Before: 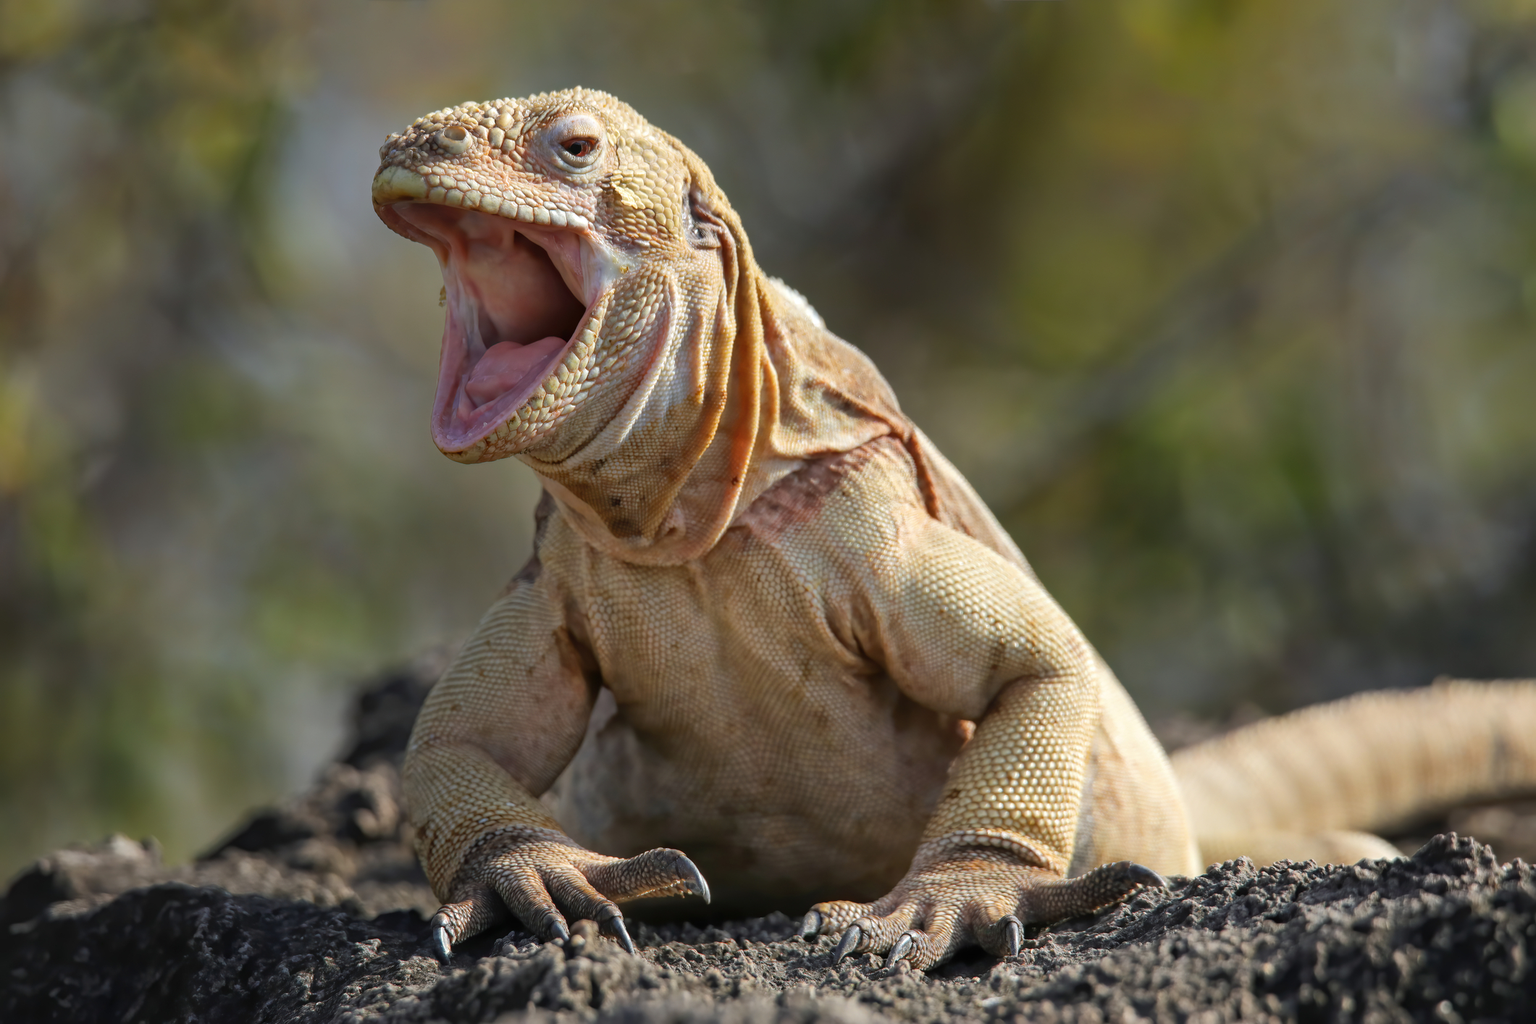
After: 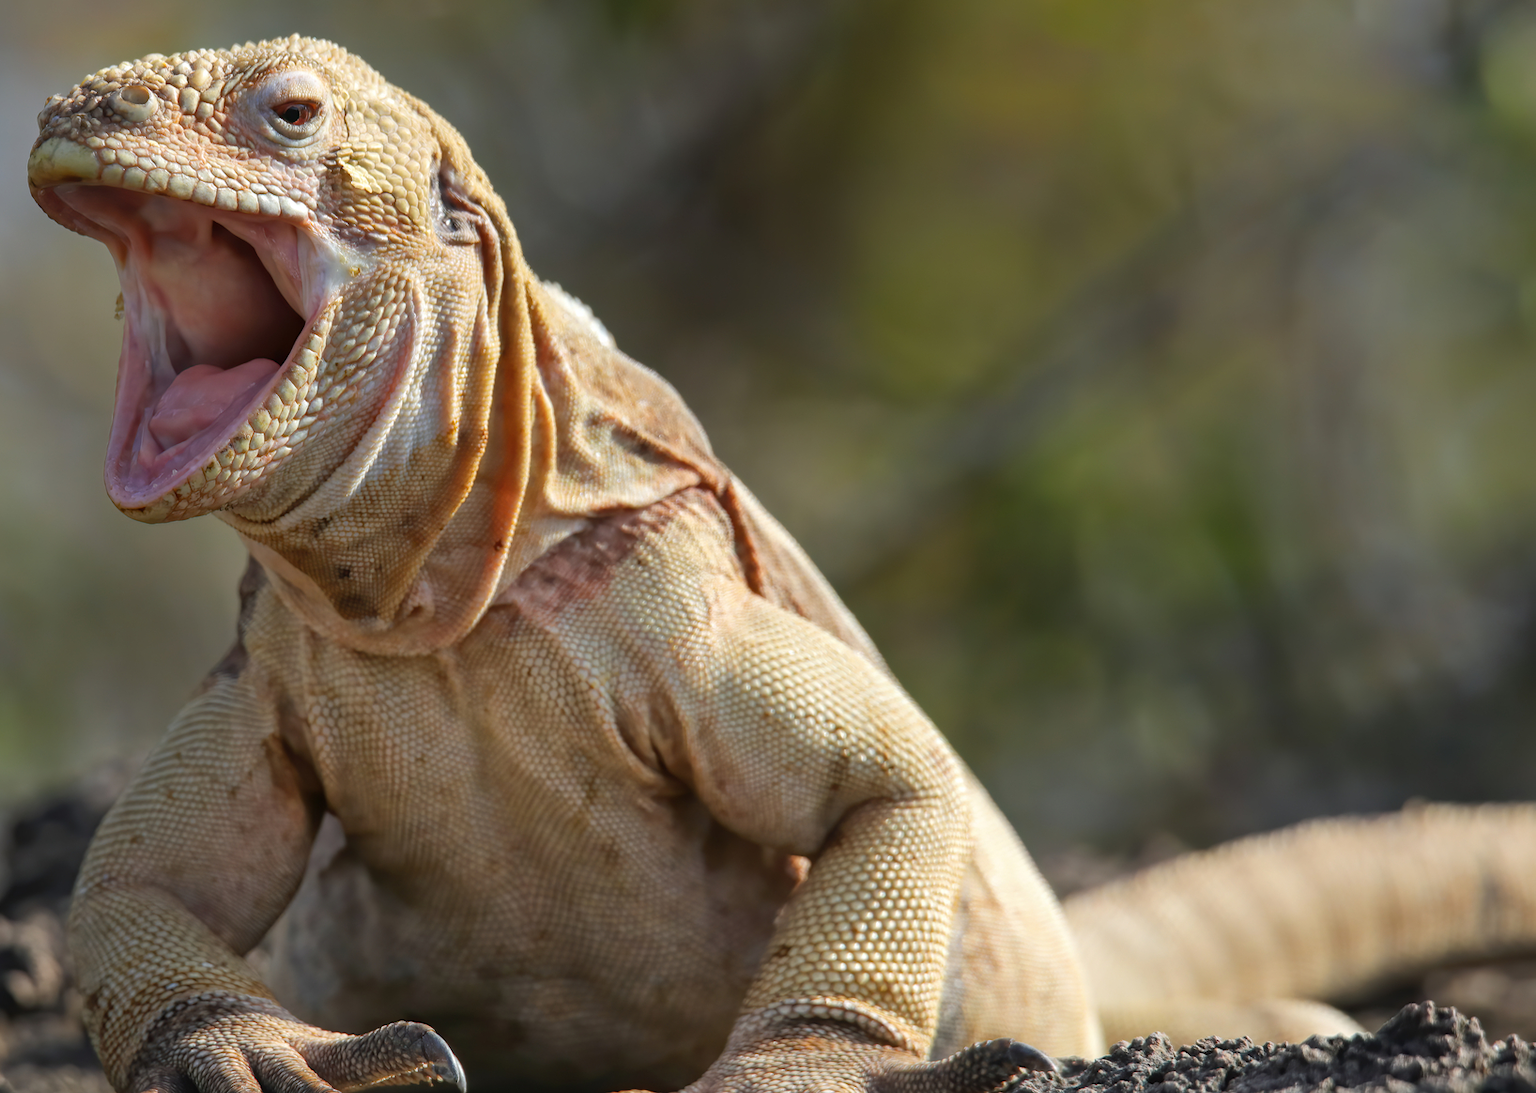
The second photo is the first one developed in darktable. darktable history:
crop: left 22.827%, top 5.909%, bottom 11.635%
